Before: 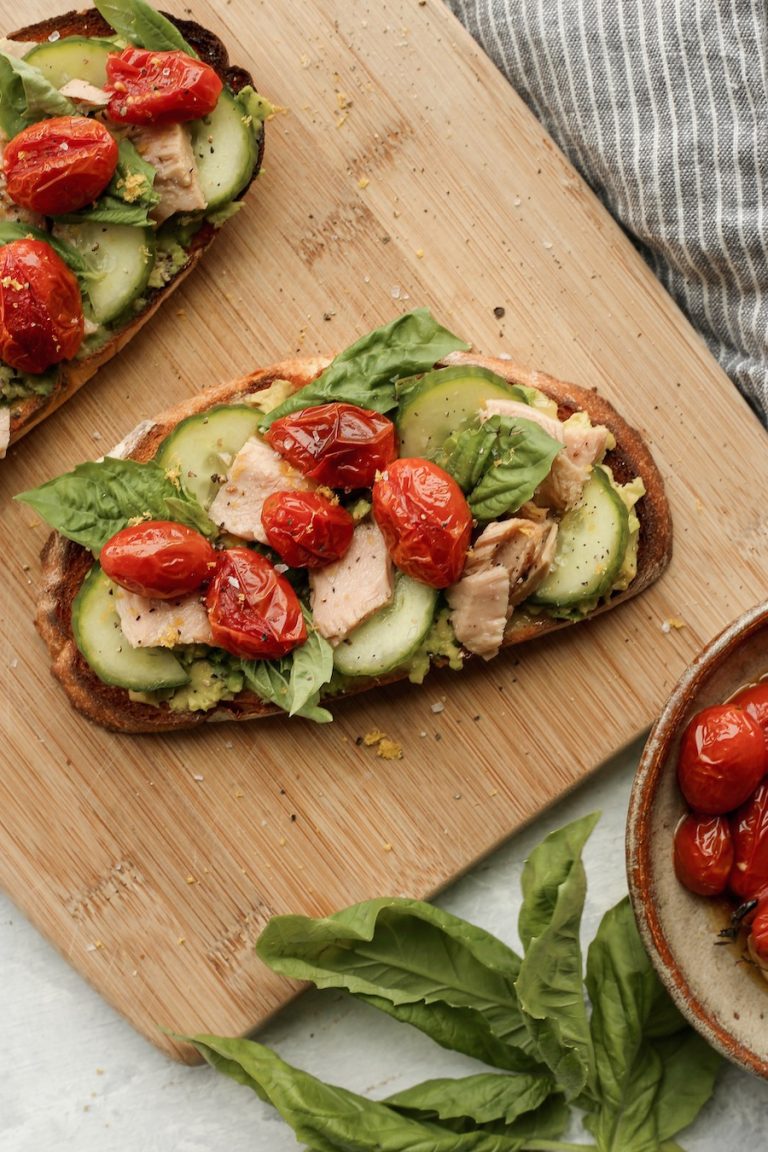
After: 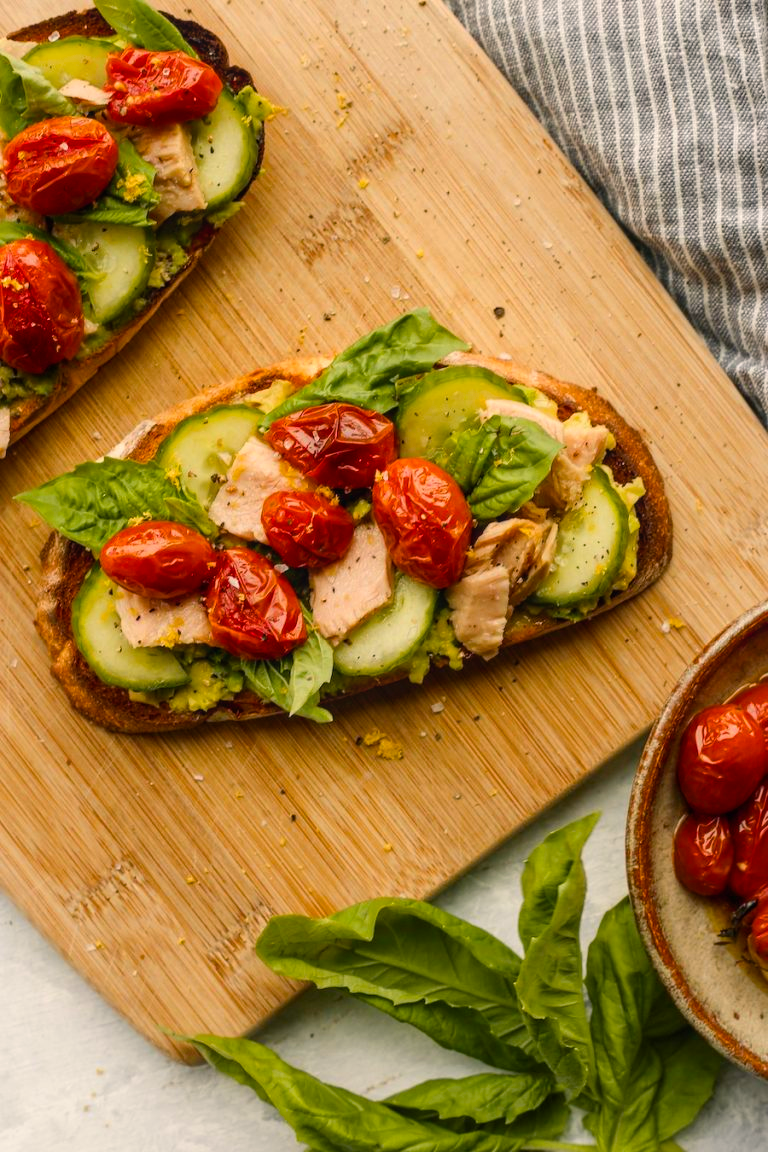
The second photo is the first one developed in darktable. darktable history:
contrast brightness saturation: contrast 0.102, brightness 0.017, saturation 0.016
color balance rgb: shadows lift › chroma 1.01%, shadows lift › hue 241.7°, highlights gain › chroma 1.667%, highlights gain › hue 55.65°, shadows fall-off 101.242%, linear chroma grading › global chroma 15.236%, perceptual saturation grading › global saturation 25.675%, mask middle-gray fulcrum 22.785%
local contrast: detail 109%
